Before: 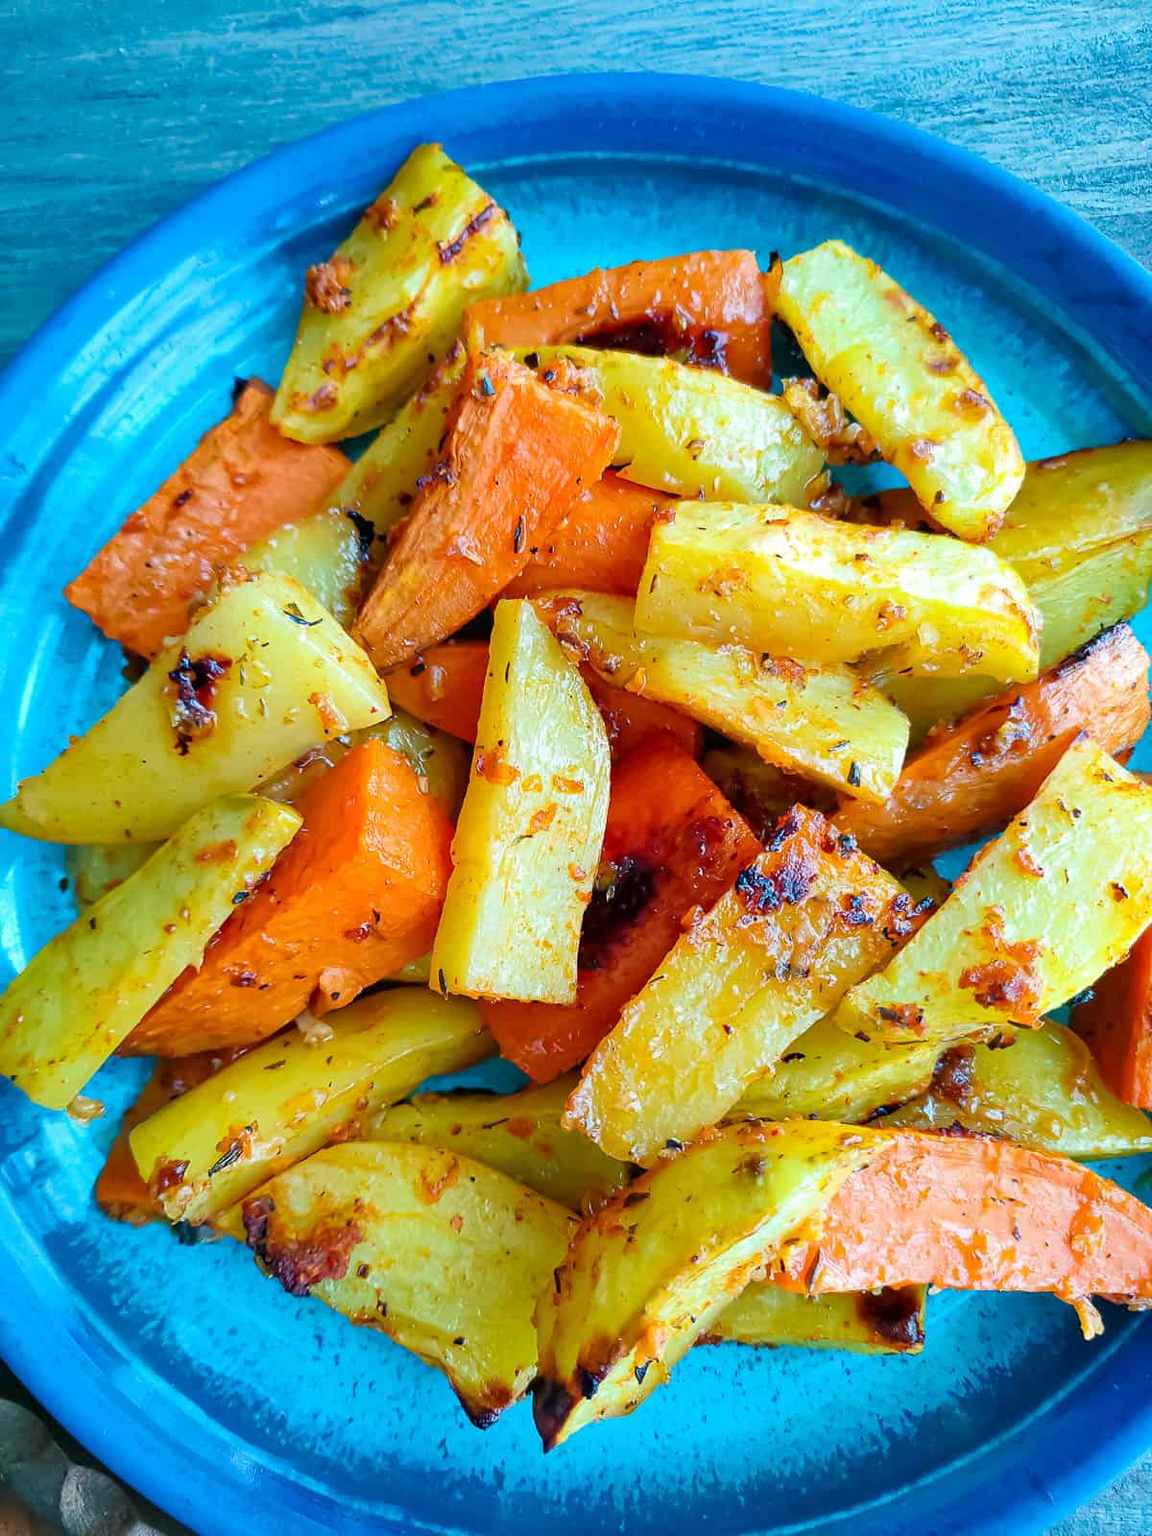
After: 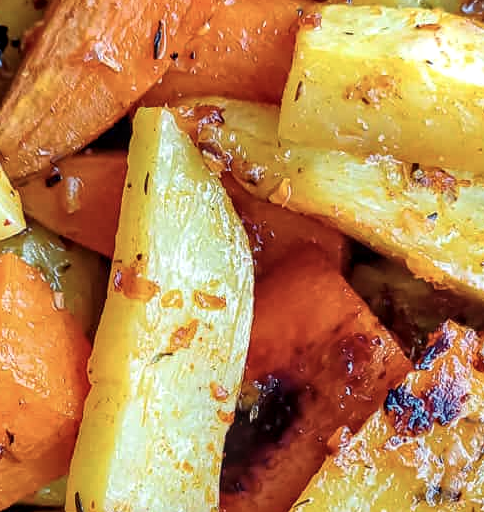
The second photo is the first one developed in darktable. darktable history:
local contrast: detail 130%
crop: left 31.843%, top 32.365%, right 27.794%, bottom 35.624%
color balance rgb: shadows lift › chroma 6.334%, shadows lift › hue 305.02°, perceptual saturation grading › global saturation 0.117%
levels: mode automatic
contrast brightness saturation: saturation -0.18
